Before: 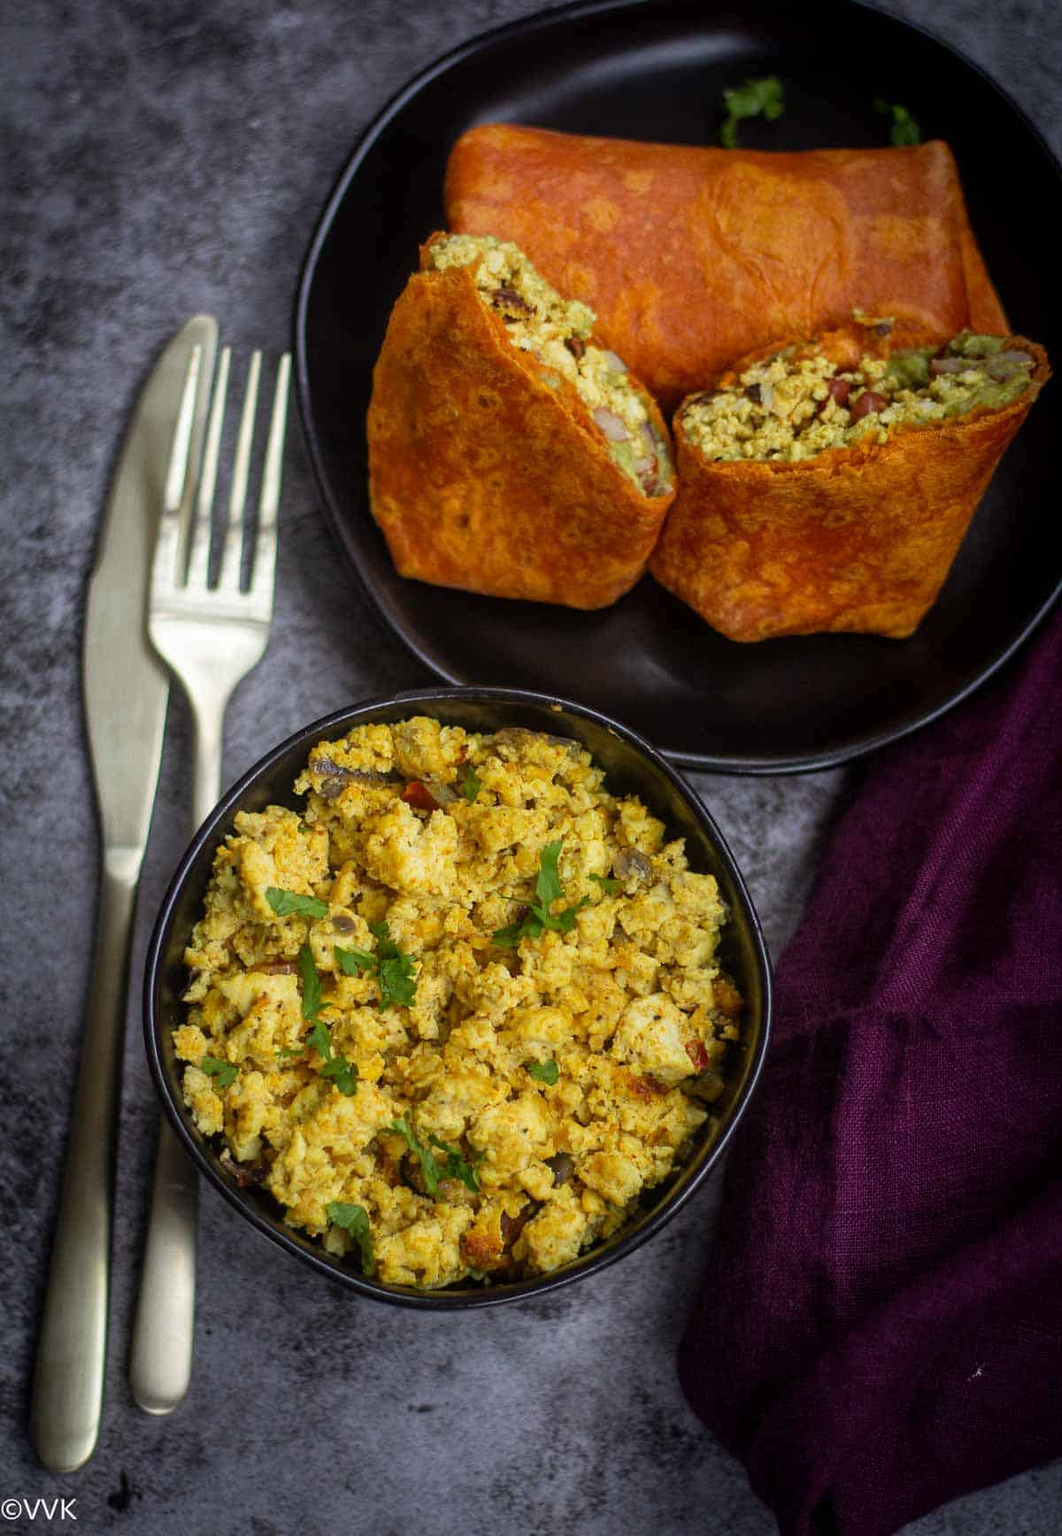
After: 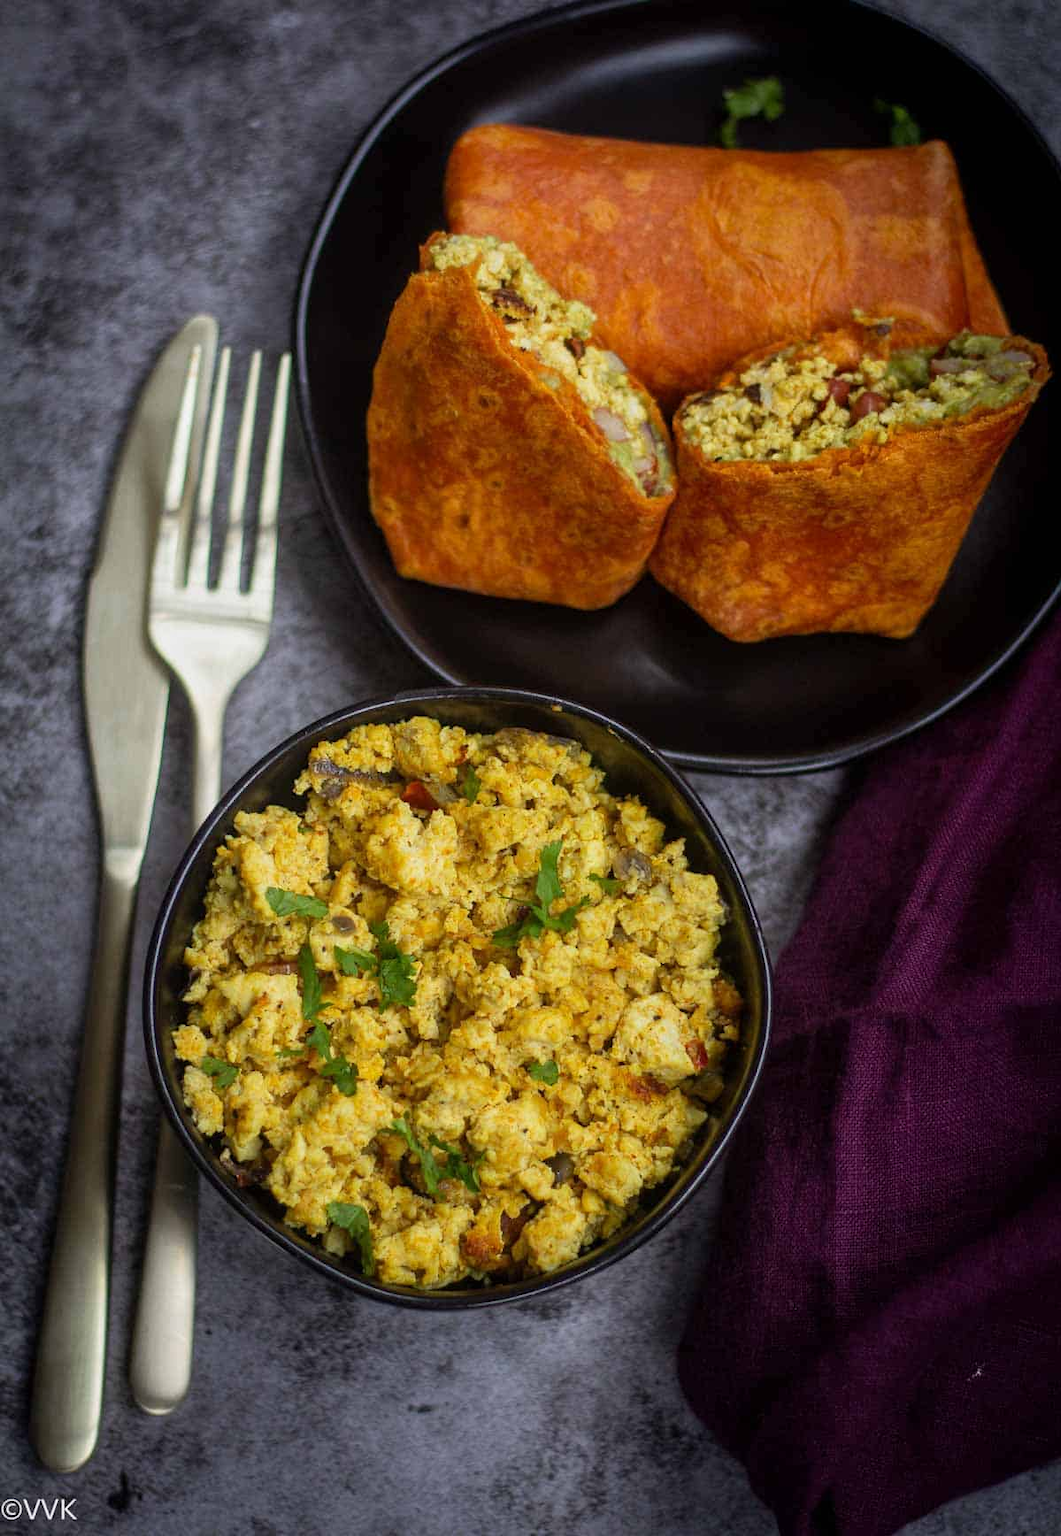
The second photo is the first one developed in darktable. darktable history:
tone equalizer: -8 EV -0.002 EV, -7 EV 0.005 EV, -6 EV -0.009 EV, -5 EV 0.011 EV, -4 EV -0.012 EV, -3 EV 0.007 EV, -2 EV -0.062 EV, -1 EV -0.293 EV, +0 EV -0.582 EV, smoothing diameter 2%, edges refinement/feathering 20, mask exposure compensation -1.57 EV, filter diffusion 5
